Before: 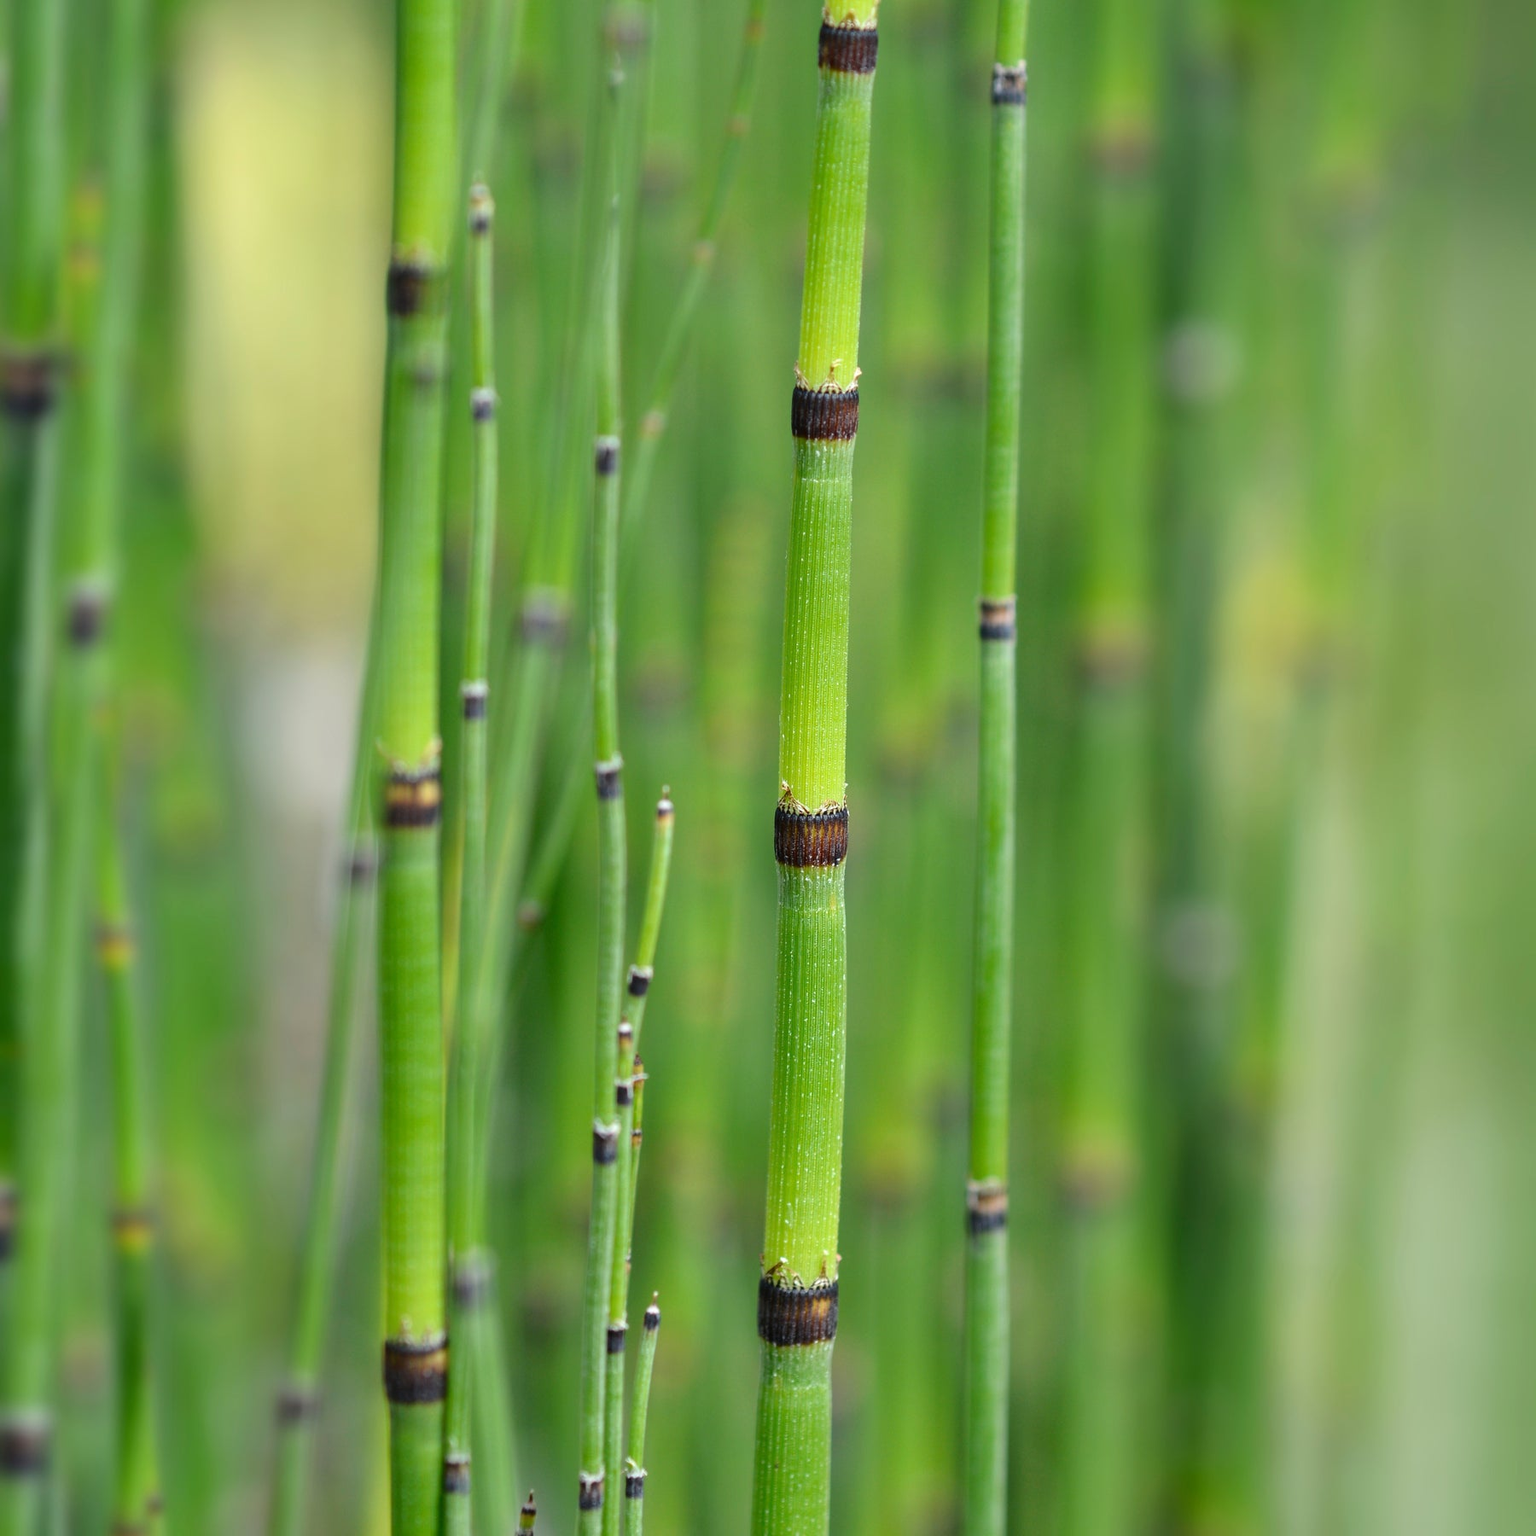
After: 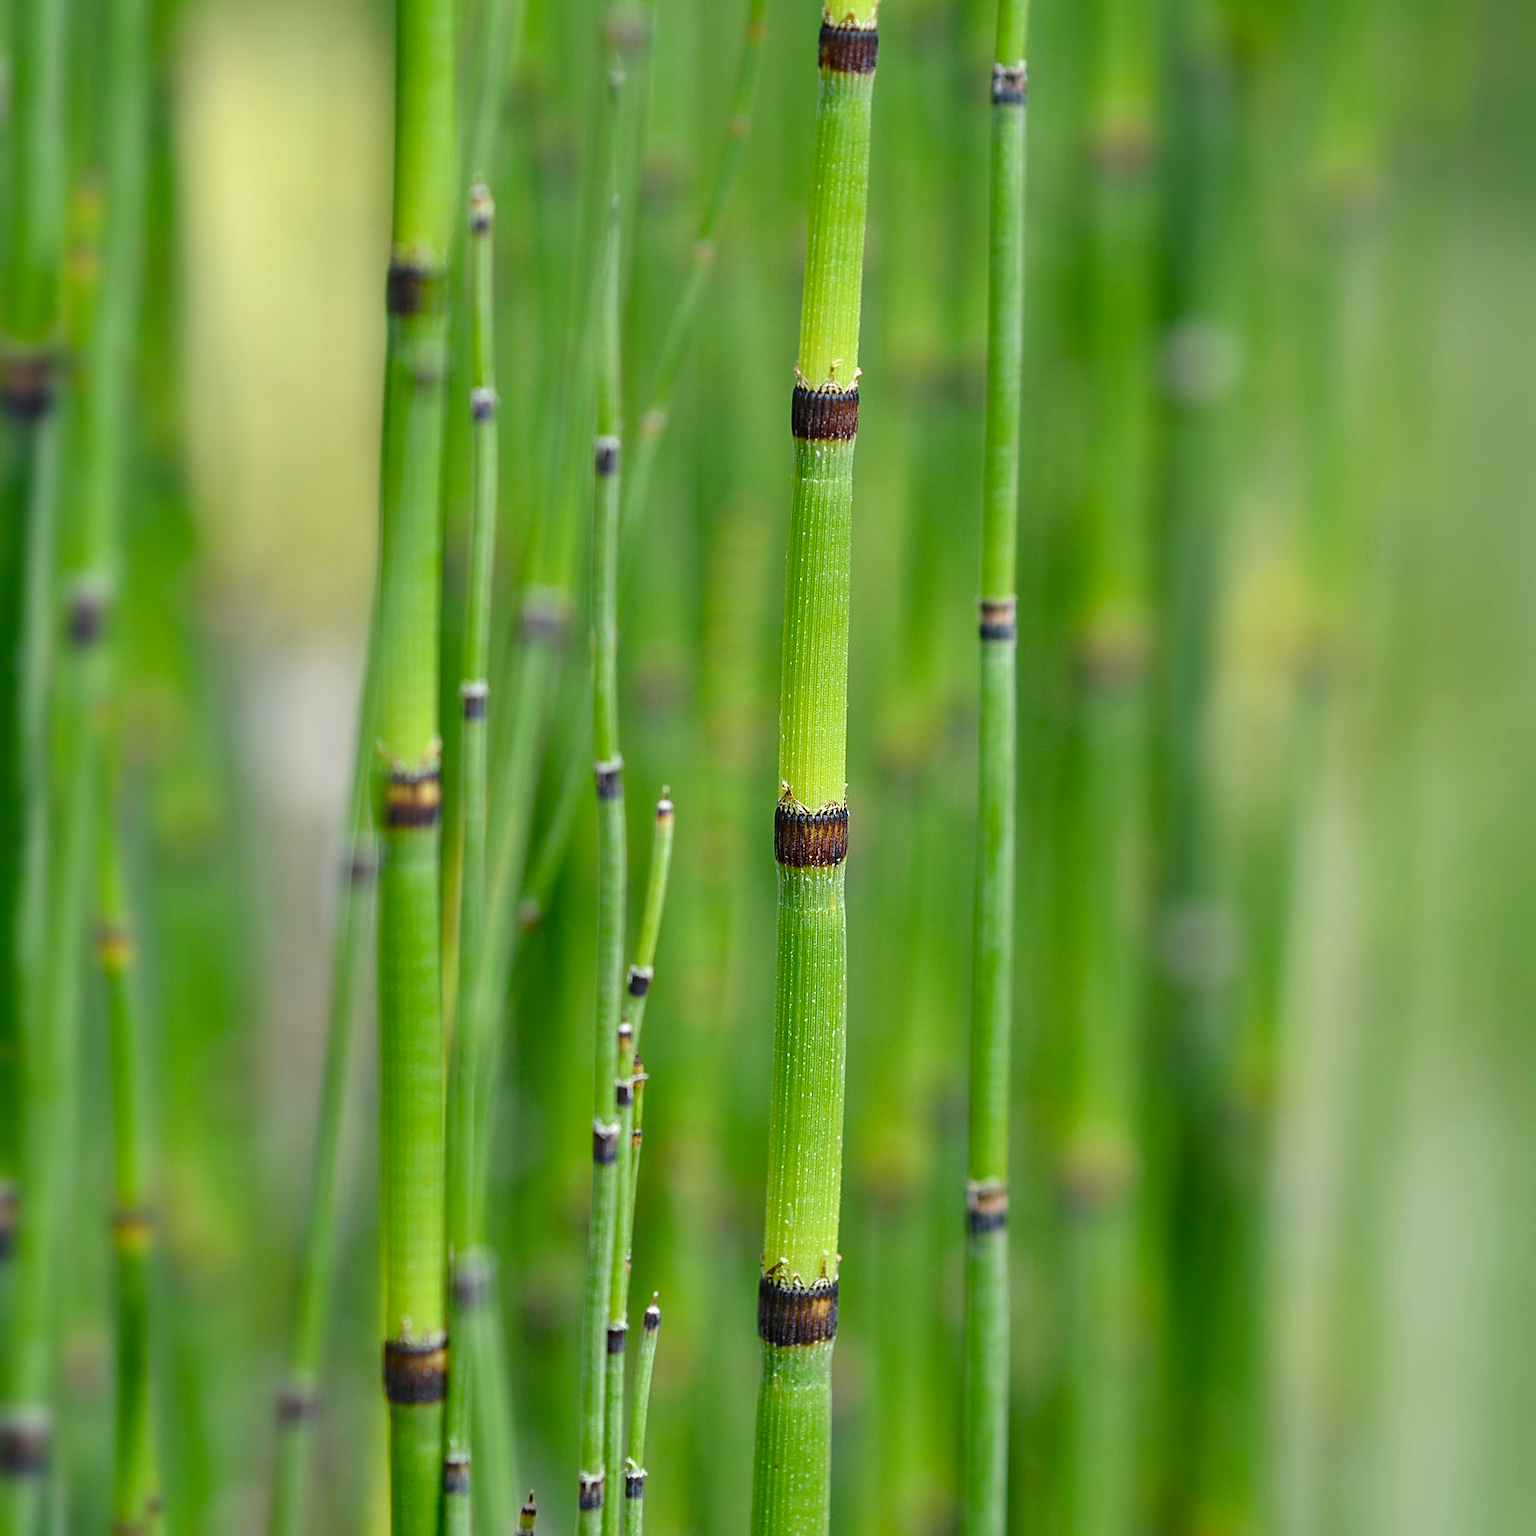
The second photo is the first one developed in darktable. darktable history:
sharpen: on, module defaults
color balance rgb: perceptual saturation grading › global saturation 20%, perceptual saturation grading › highlights -25%, perceptual saturation grading › shadows 25%
